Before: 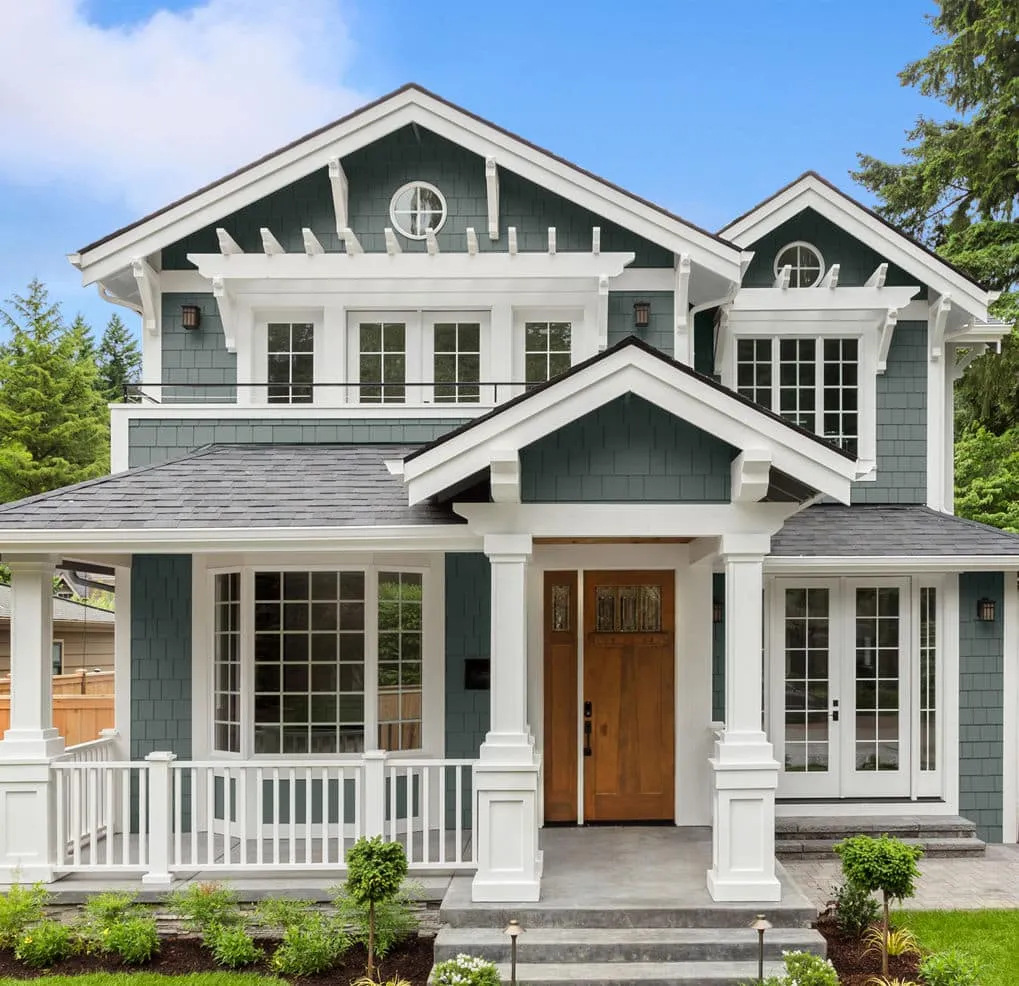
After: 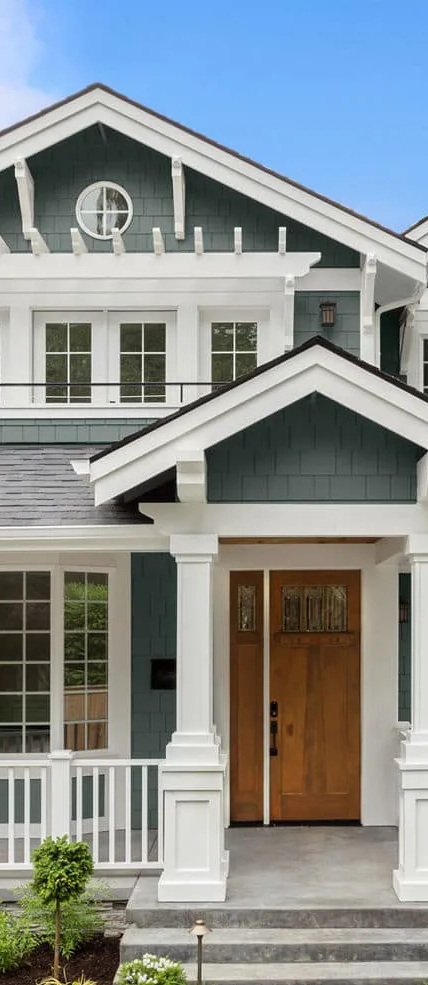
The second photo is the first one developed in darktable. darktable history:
exposure: compensate highlight preservation false
crop: left 30.903%, right 27.055%
